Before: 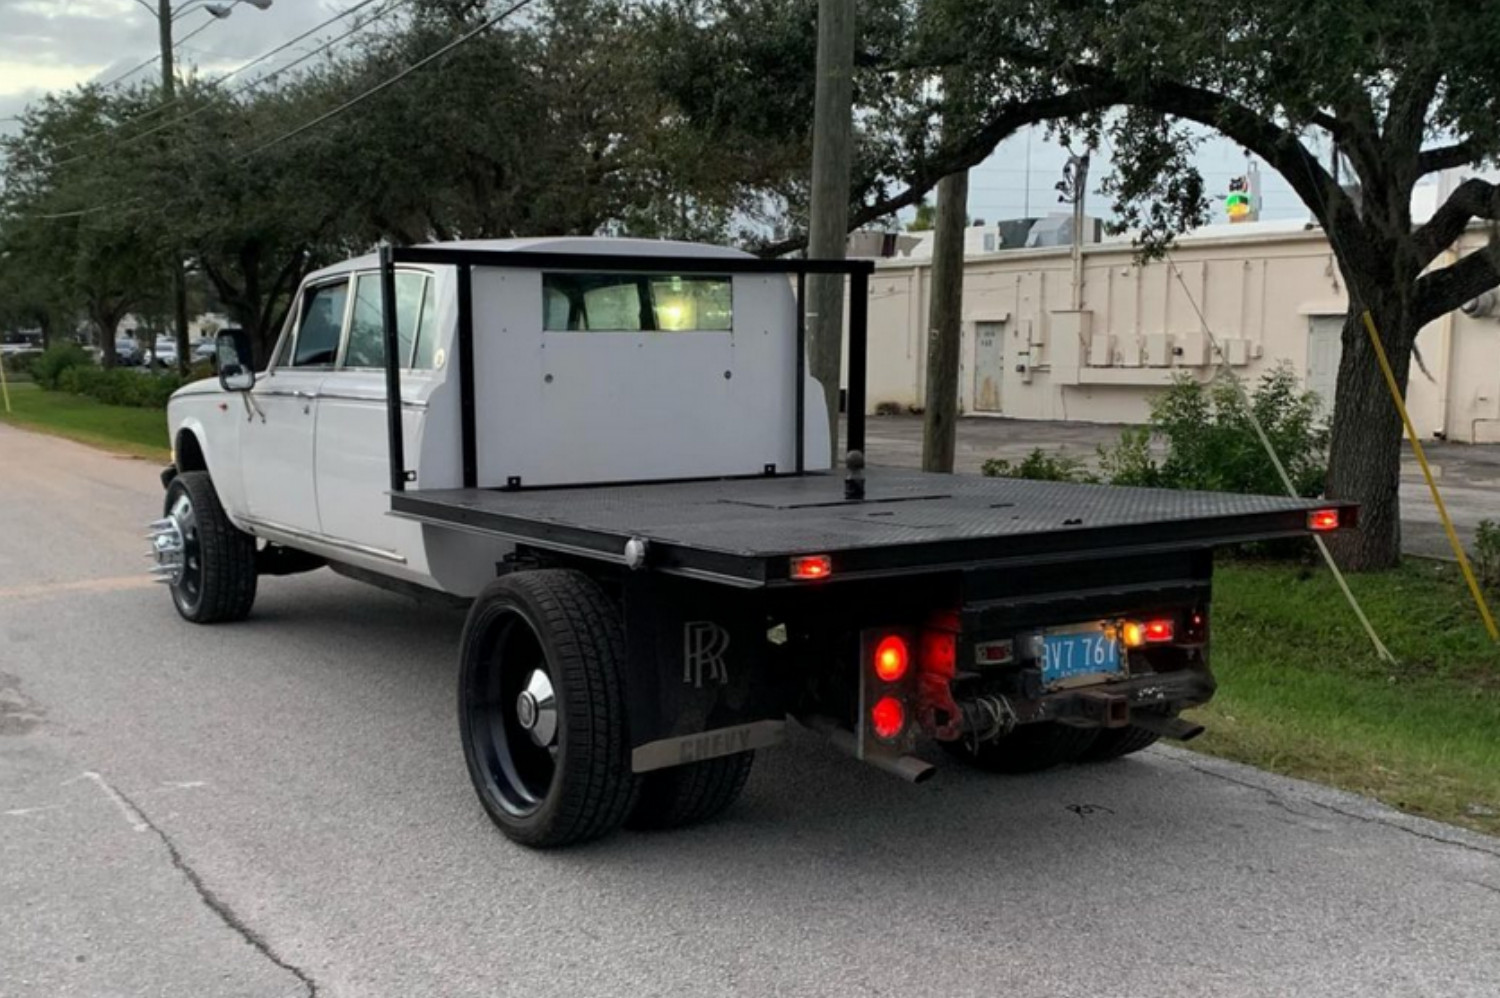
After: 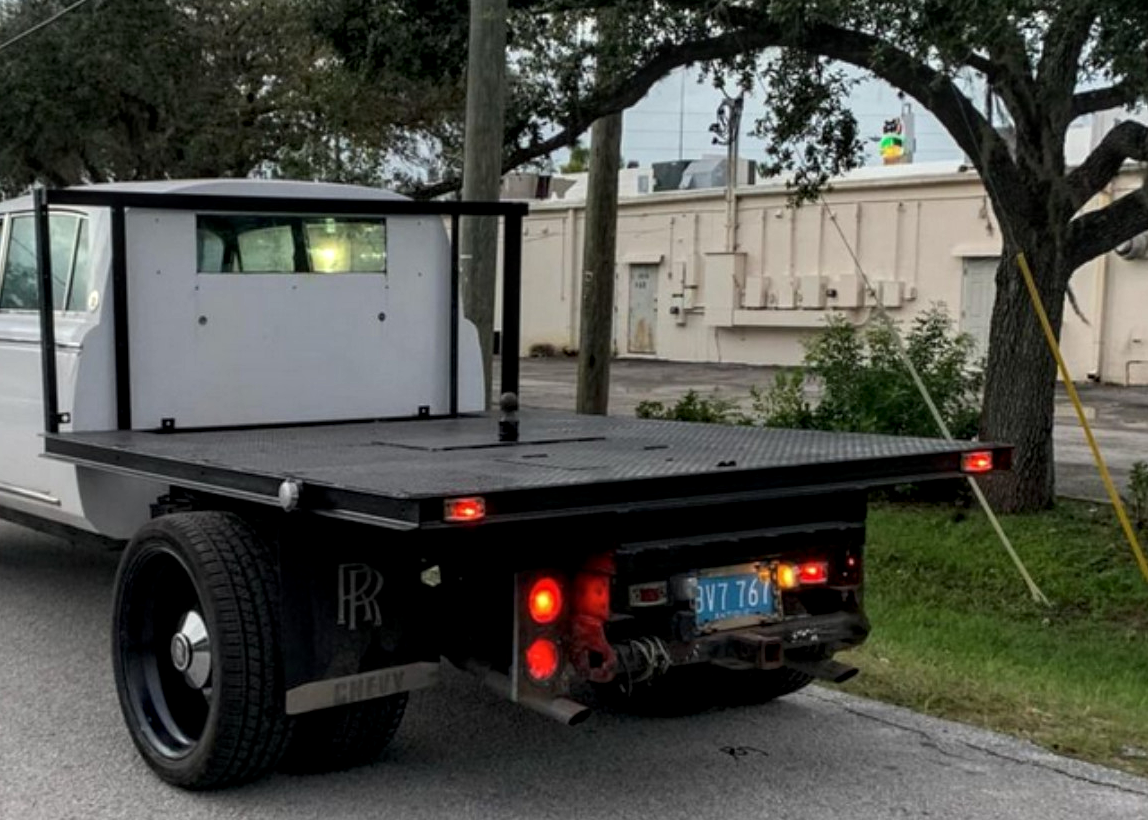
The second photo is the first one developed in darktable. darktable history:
crop: left 23.095%, top 5.827%, bottom 11.854%
local contrast: detail 130%
